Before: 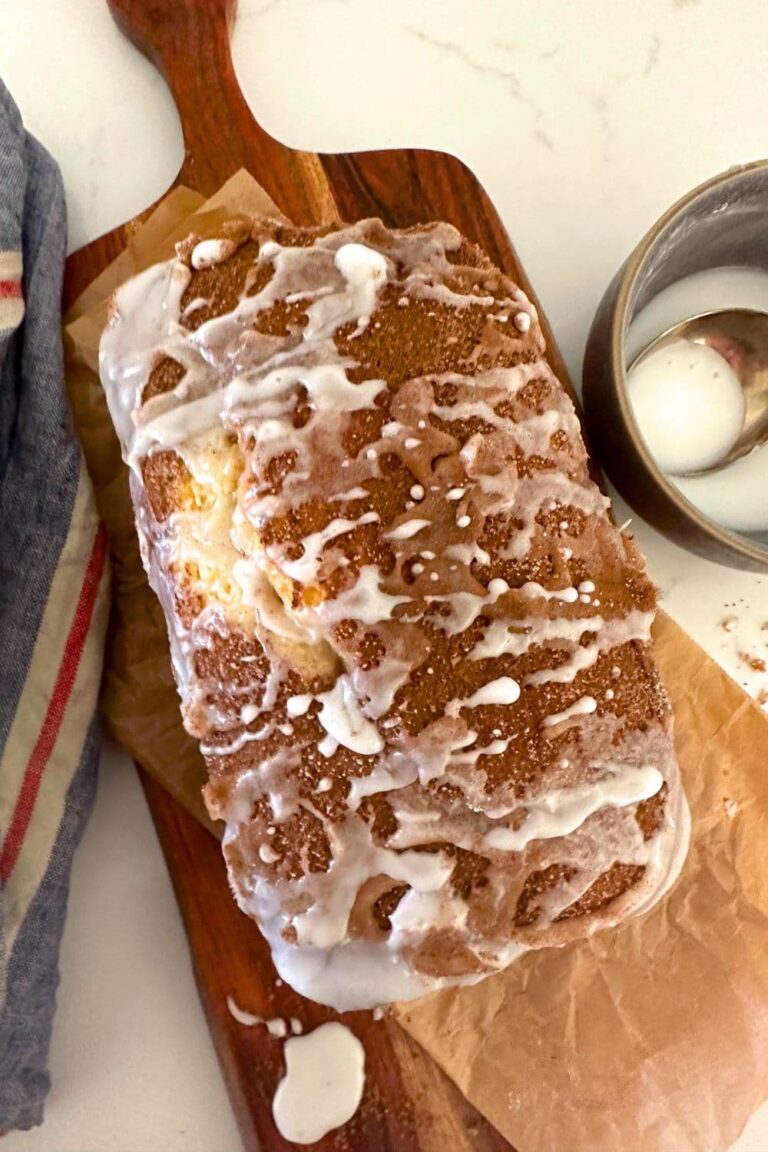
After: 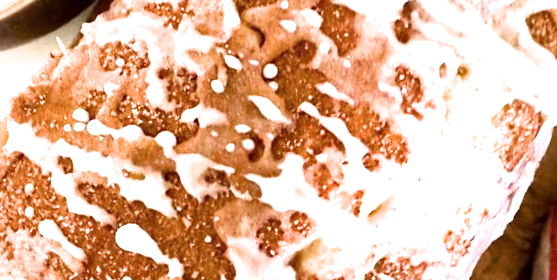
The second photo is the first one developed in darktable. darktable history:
exposure: exposure 1.25 EV, compensate exposure bias true, compensate highlight preservation false
crop and rotate: angle 16.12°, top 30.835%, bottom 35.653%
filmic rgb: white relative exposure 2.45 EV, hardness 6.33
white balance: red 0.983, blue 1.036
